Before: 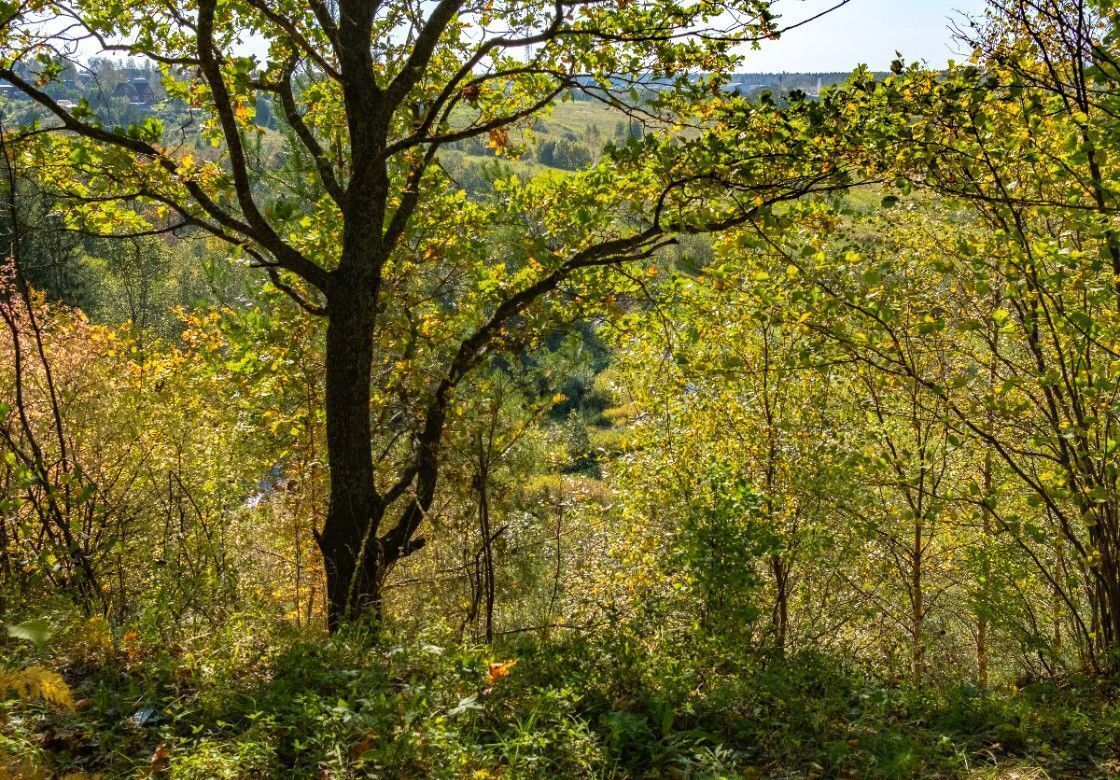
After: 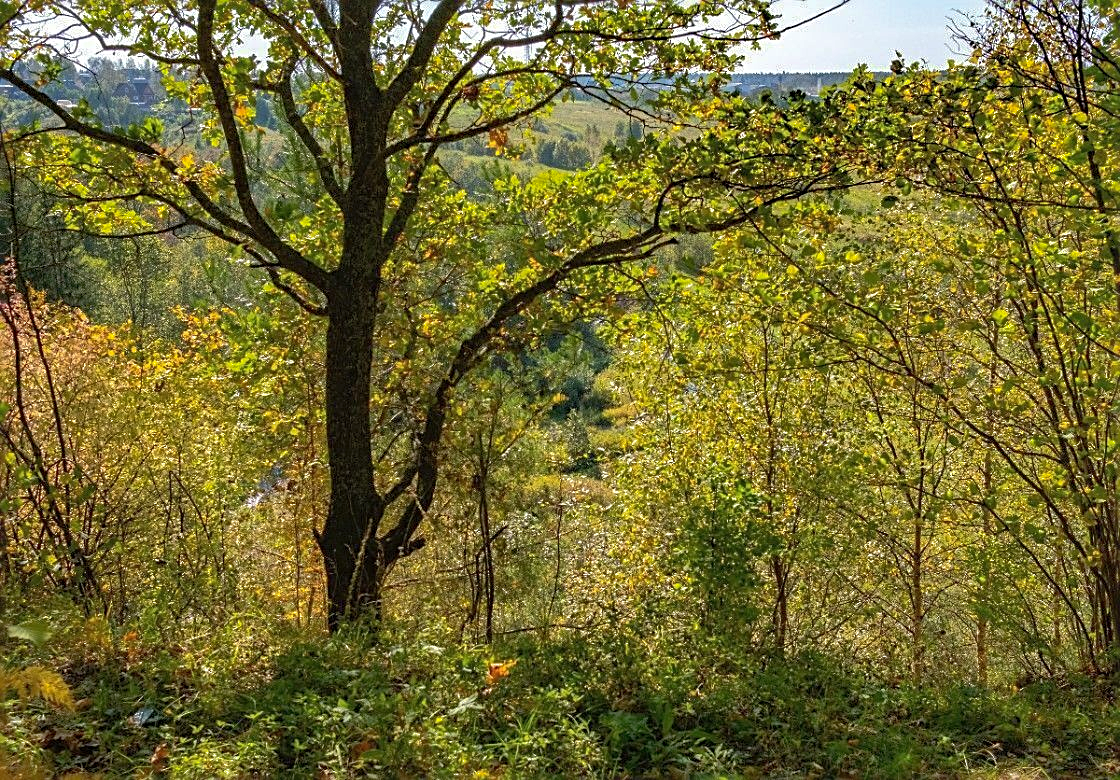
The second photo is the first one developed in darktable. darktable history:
exposure: black level correction 0, compensate exposure bias true, compensate highlight preservation false
sharpen: on, module defaults
shadows and highlights: on, module defaults
